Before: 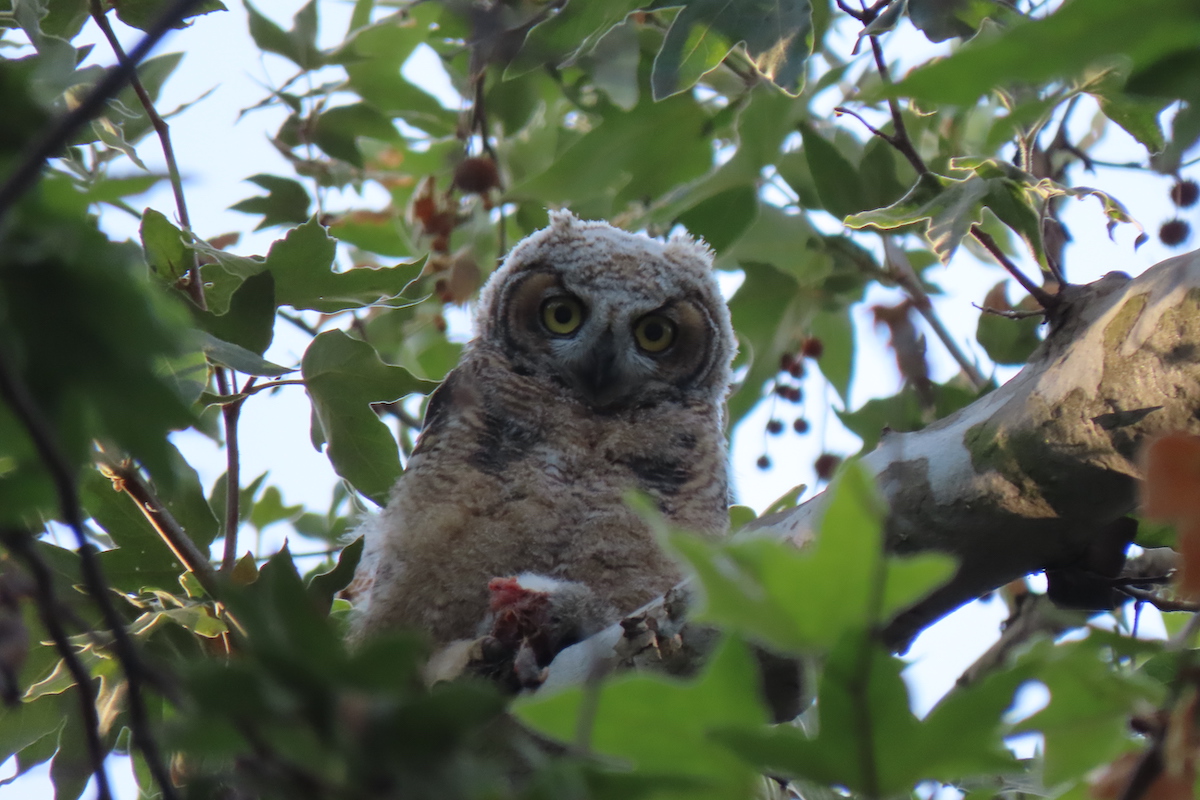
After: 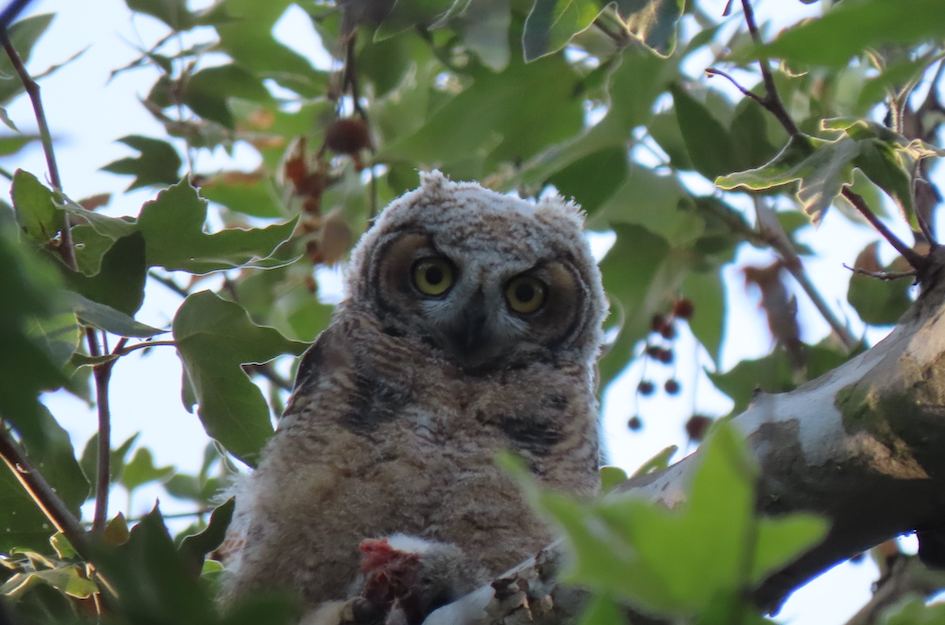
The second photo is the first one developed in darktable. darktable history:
white balance: emerald 1
crop and rotate: left 10.77%, top 5.1%, right 10.41%, bottom 16.76%
